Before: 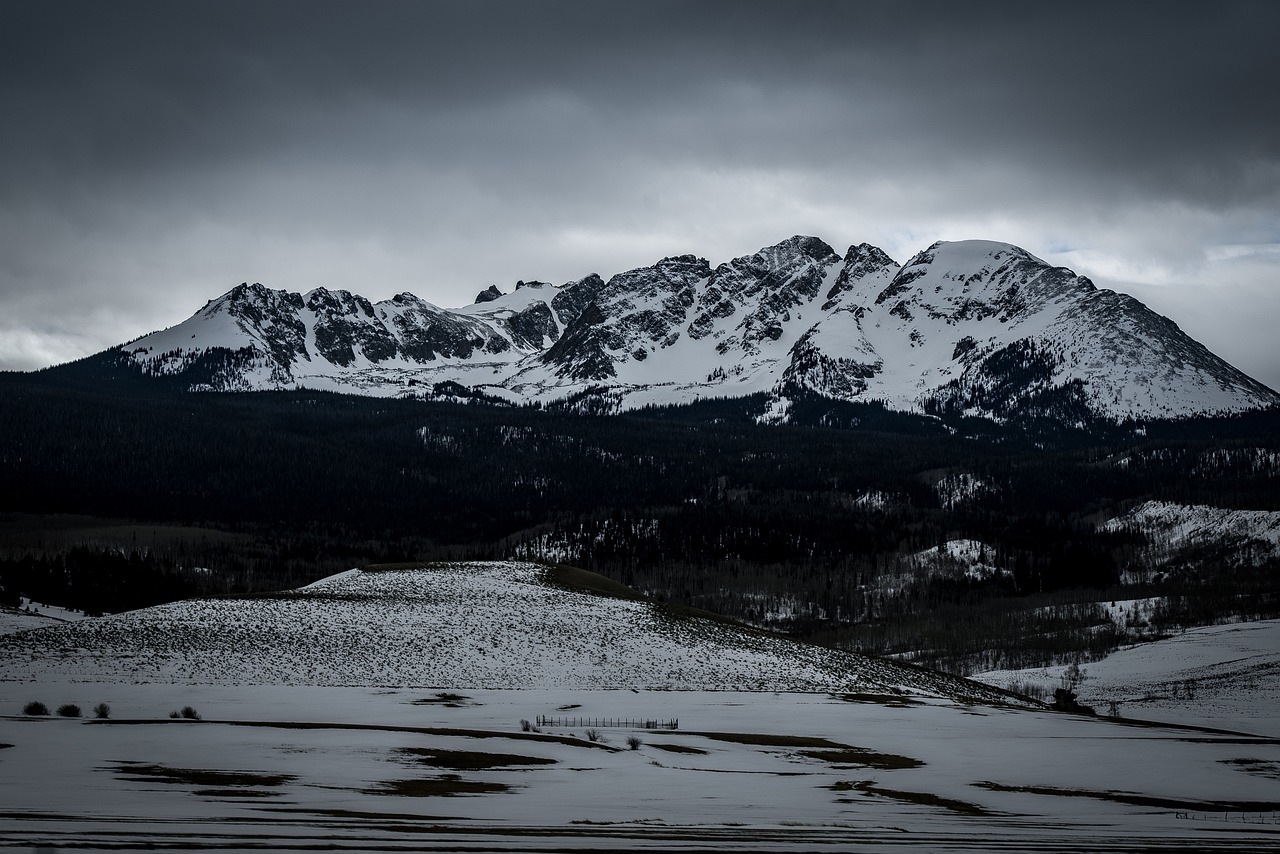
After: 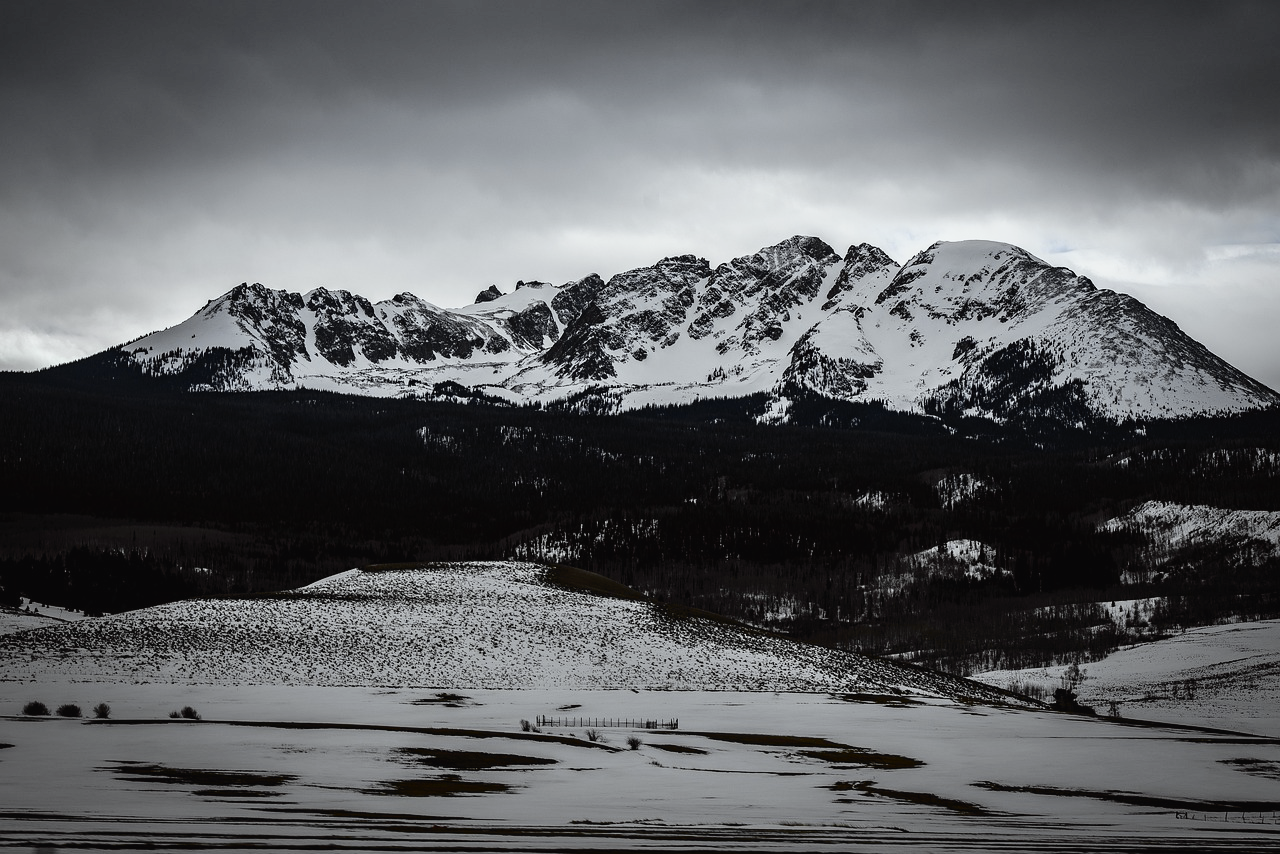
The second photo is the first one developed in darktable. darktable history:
tone curve: curves: ch0 [(0, 0.013) (0.129, 0.1) (0.327, 0.382) (0.489, 0.573) (0.66, 0.748) (0.858, 0.926) (1, 0.977)]; ch1 [(0, 0) (0.353, 0.344) (0.45, 0.46) (0.498, 0.495) (0.521, 0.506) (0.563, 0.559) (0.592, 0.585) (0.657, 0.655) (1, 1)]; ch2 [(0, 0) (0.333, 0.346) (0.375, 0.375) (0.427, 0.44) (0.5, 0.501) (0.505, 0.499) (0.528, 0.533) (0.579, 0.61) (0.612, 0.644) (0.66, 0.715) (1, 1)], color space Lab, independent channels, preserve colors none
color balance: mode lift, gamma, gain (sRGB), lift [1, 1.049, 1, 1]
